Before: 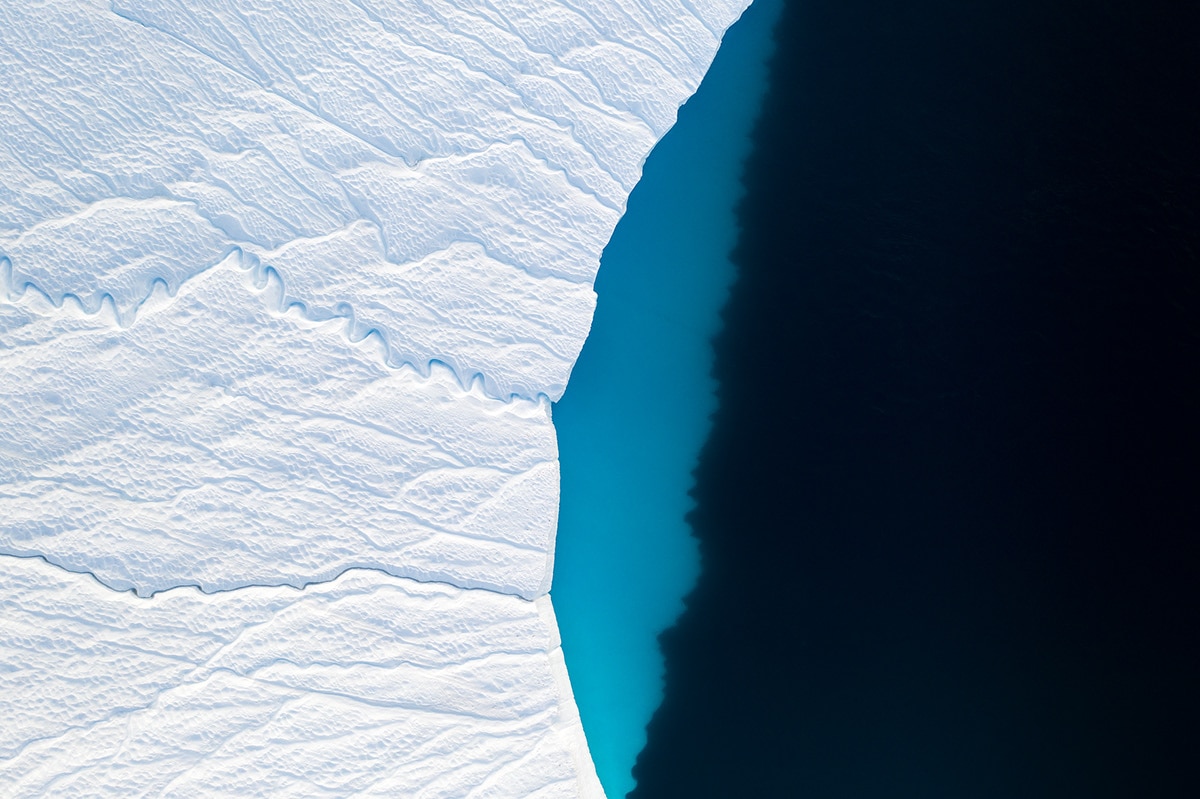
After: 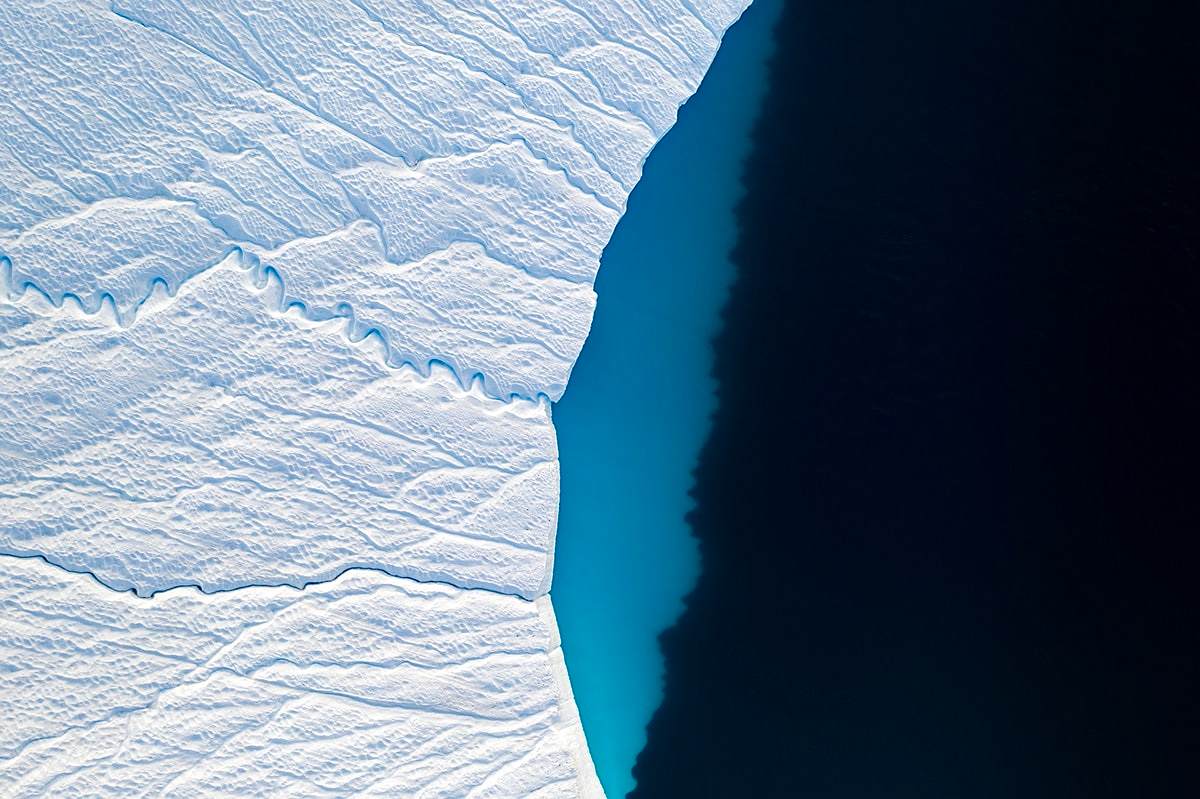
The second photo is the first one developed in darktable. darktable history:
exposure: compensate highlight preservation false
sharpen: amount 0.201
haze removal: strength 0.528, distance 0.918, compatibility mode true, adaptive false
